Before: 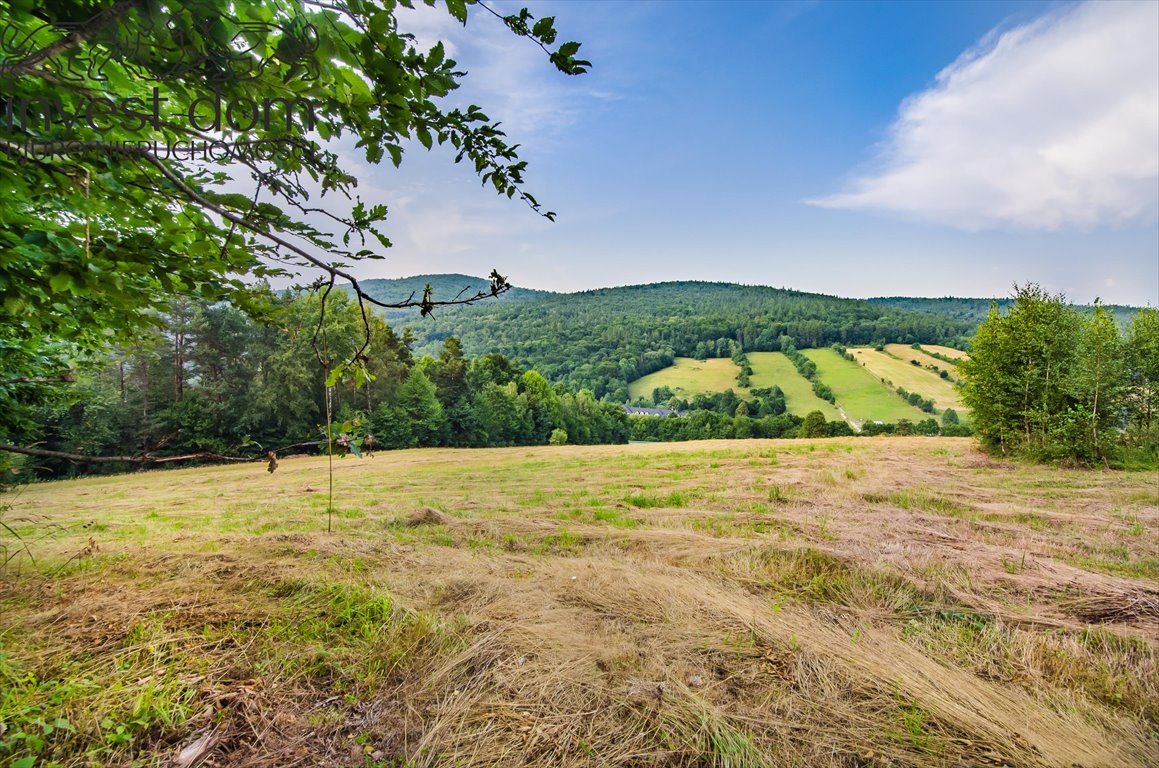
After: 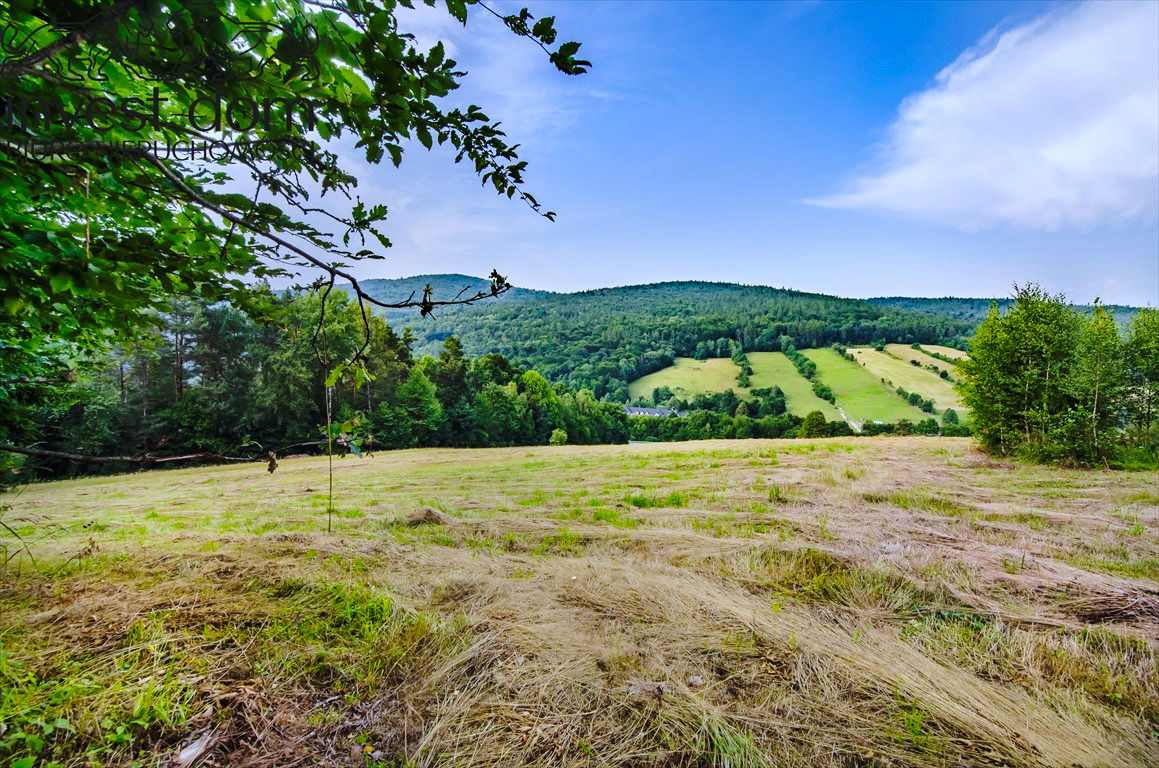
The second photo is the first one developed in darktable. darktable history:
base curve: curves: ch0 [(0, 0) (0.073, 0.04) (0.157, 0.139) (0.492, 0.492) (0.758, 0.758) (1, 1)], preserve colors none
white balance: red 0.926, green 1.003, blue 1.133
